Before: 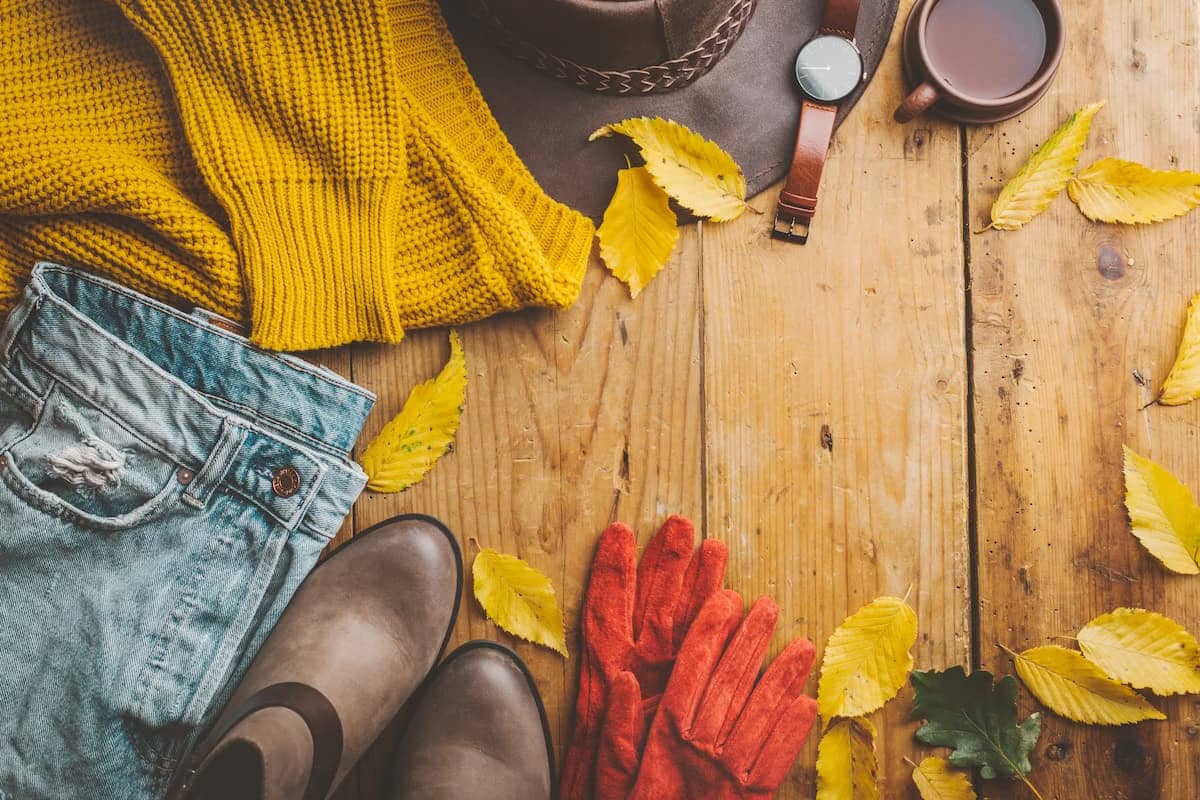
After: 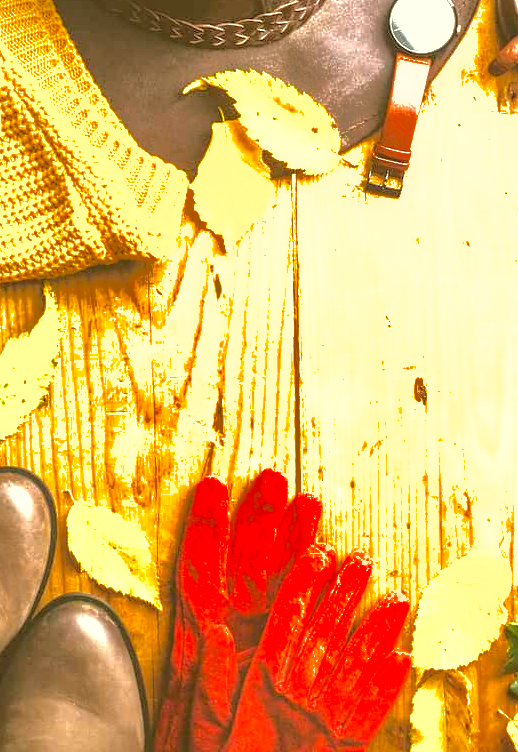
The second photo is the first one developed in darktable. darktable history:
local contrast: on, module defaults
crop: left 33.882%, top 5.95%, right 22.872%
shadows and highlights: shadows 40.16, highlights -59.95
tone equalizer: -8 EV -1.08 EV, -7 EV -1.02 EV, -6 EV -0.859 EV, -5 EV -0.577 EV, -3 EV 0.594 EV, -2 EV 0.848 EV, -1 EV 0.993 EV, +0 EV 1.07 EV
exposure: black level correction 0.001, exposure 0.498 EV, compensate highlight preservation false
color balance rgb: linear chroma grading › global chroma 10.179%, perceptual saturation grading › global saturation 10.297%, global vibrance 6.042%
color correction: highlights a* -1.67, highlights b* 10.15, shadows a* 0.925, shadows b* 19.97
